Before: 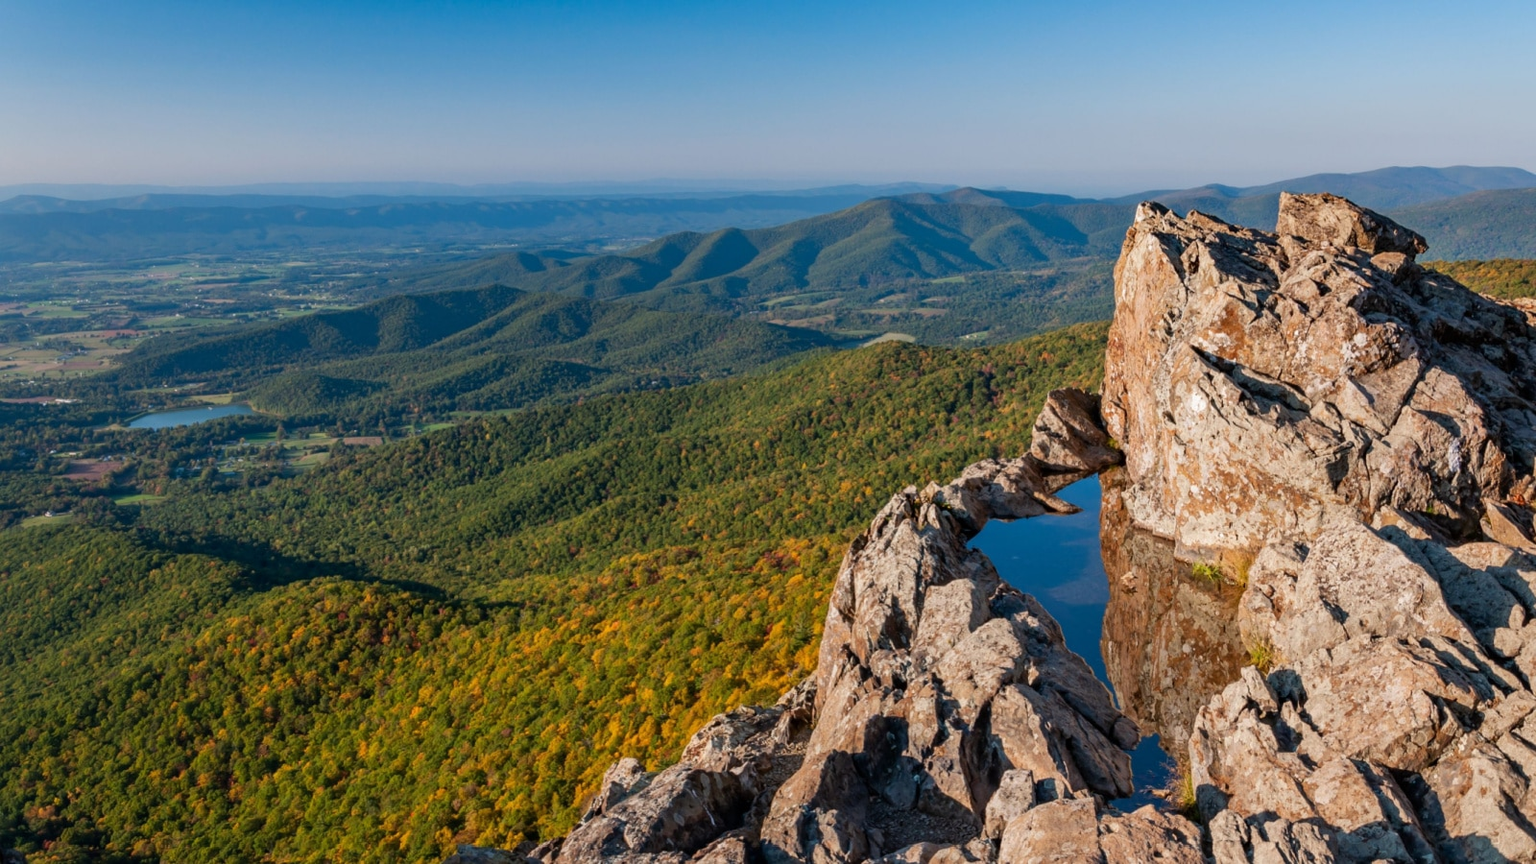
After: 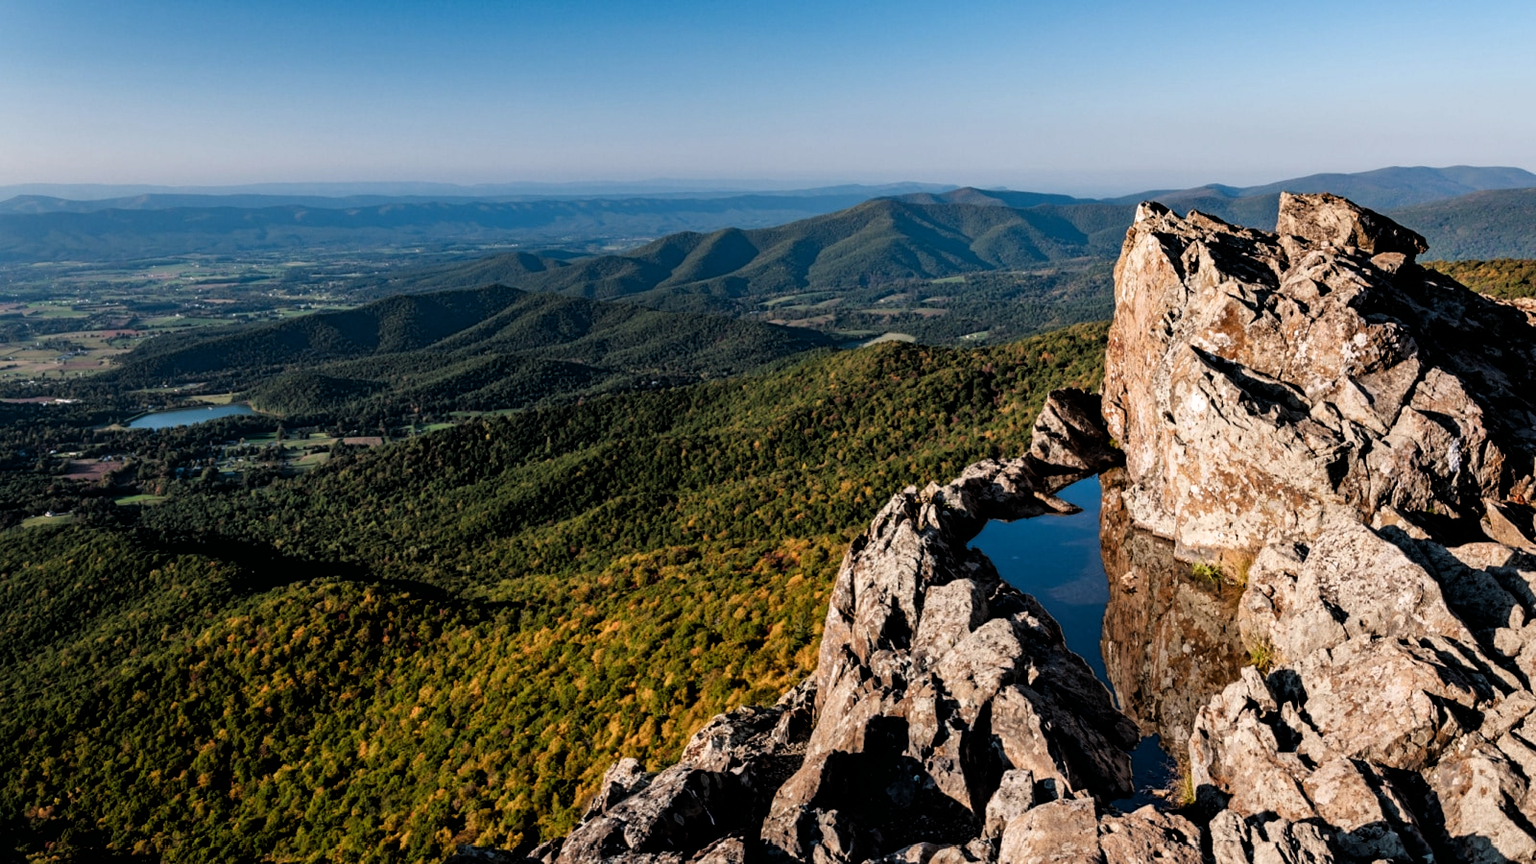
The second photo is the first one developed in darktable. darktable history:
exposure: exposure -0.21 EV
filmic rgb: black relative exposure -3.63 EV, white relative exposure 2.16 EV, hardness 3.62
